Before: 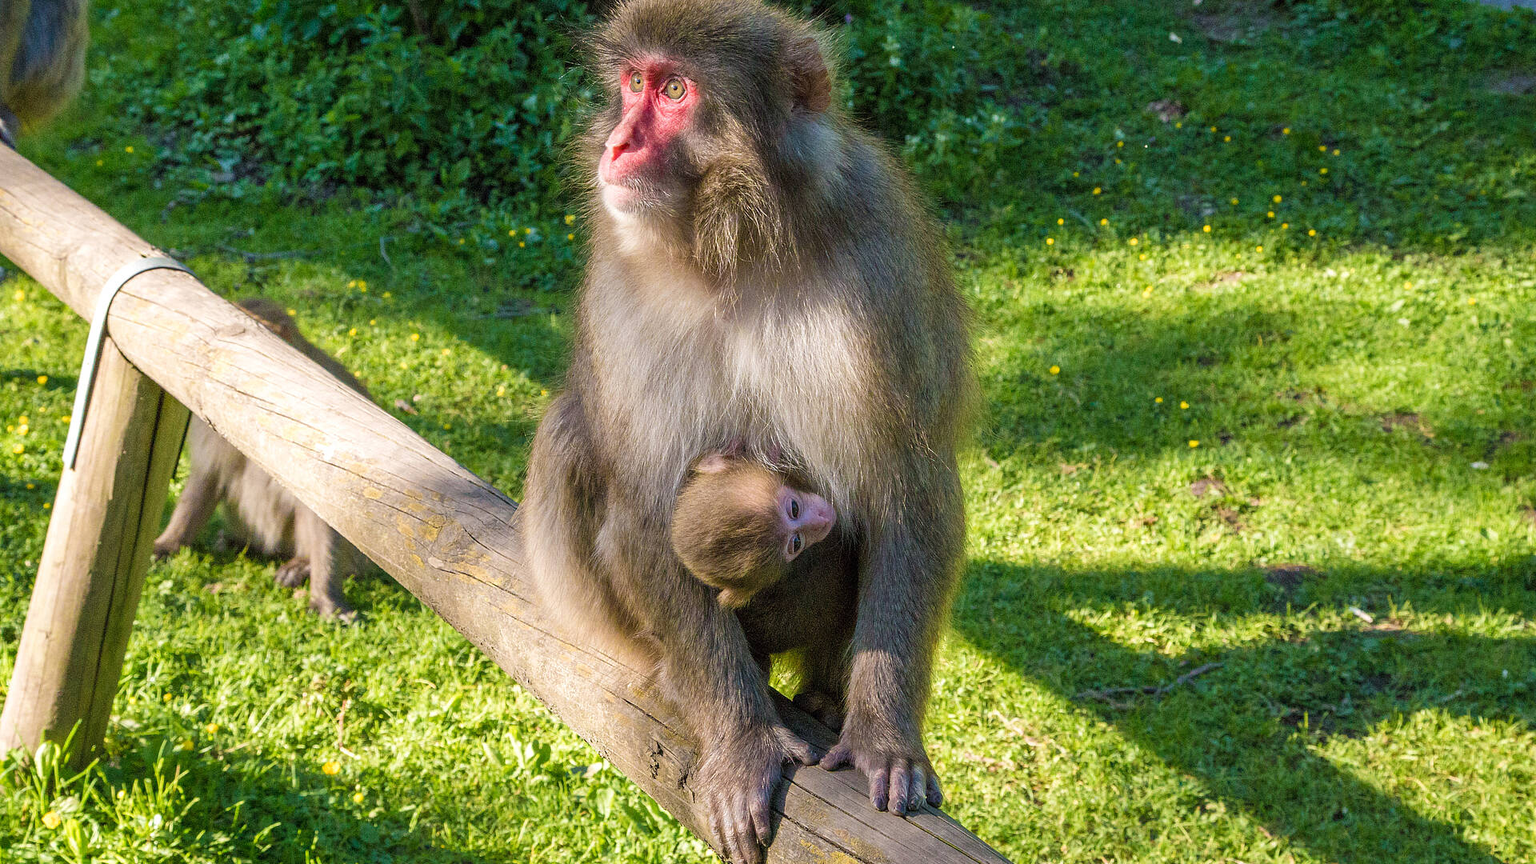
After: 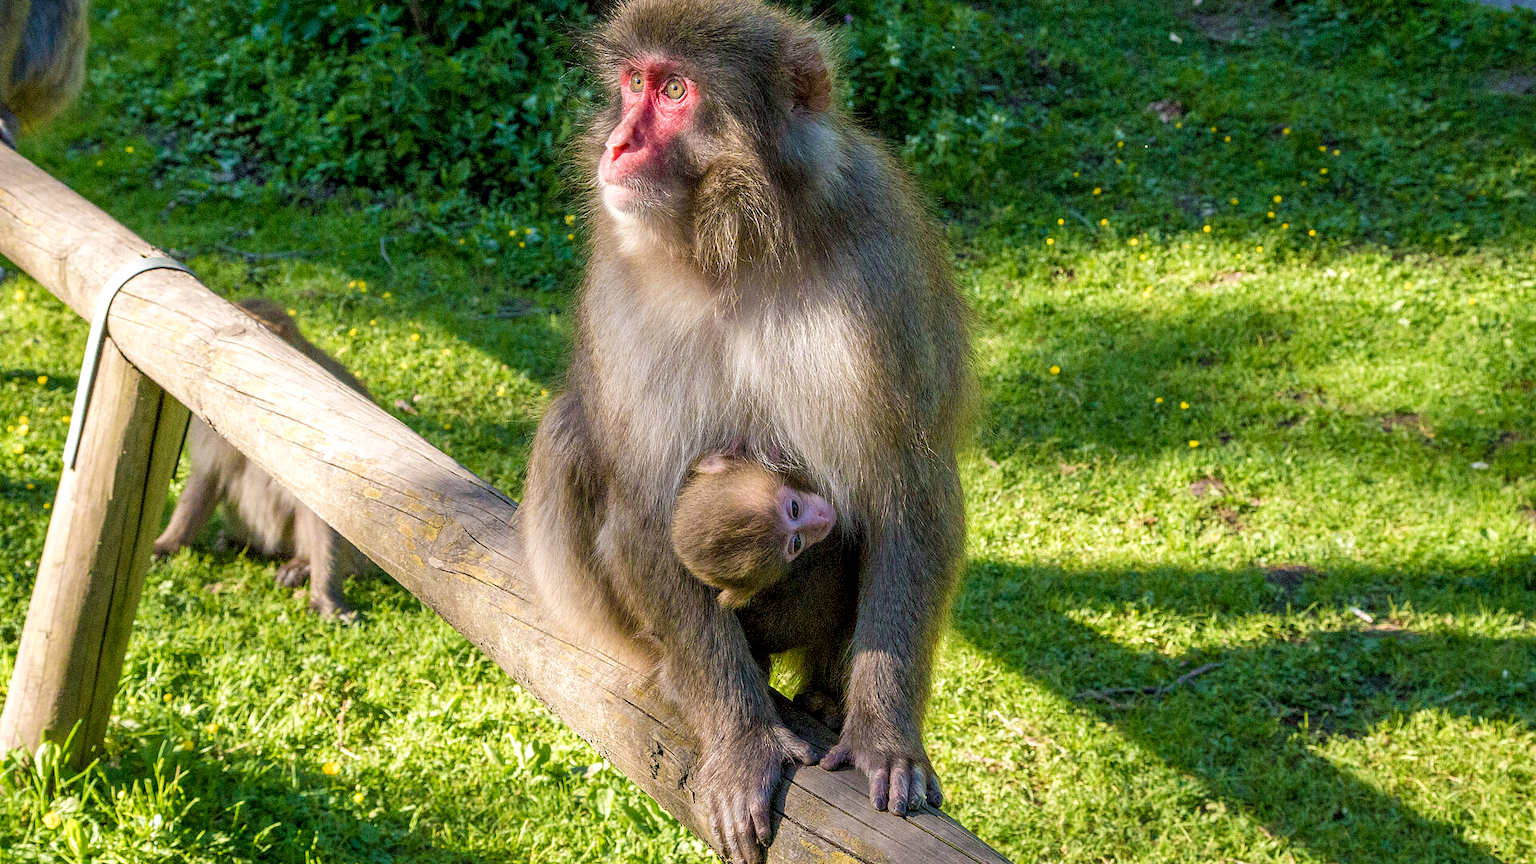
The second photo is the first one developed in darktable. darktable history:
exposure: black level correction 0.005, exposure 0.014 EV, compensate highlight preservation false
local contrast: highlights 100%, shadows 100%, detail 120%, midtone range 0.2
